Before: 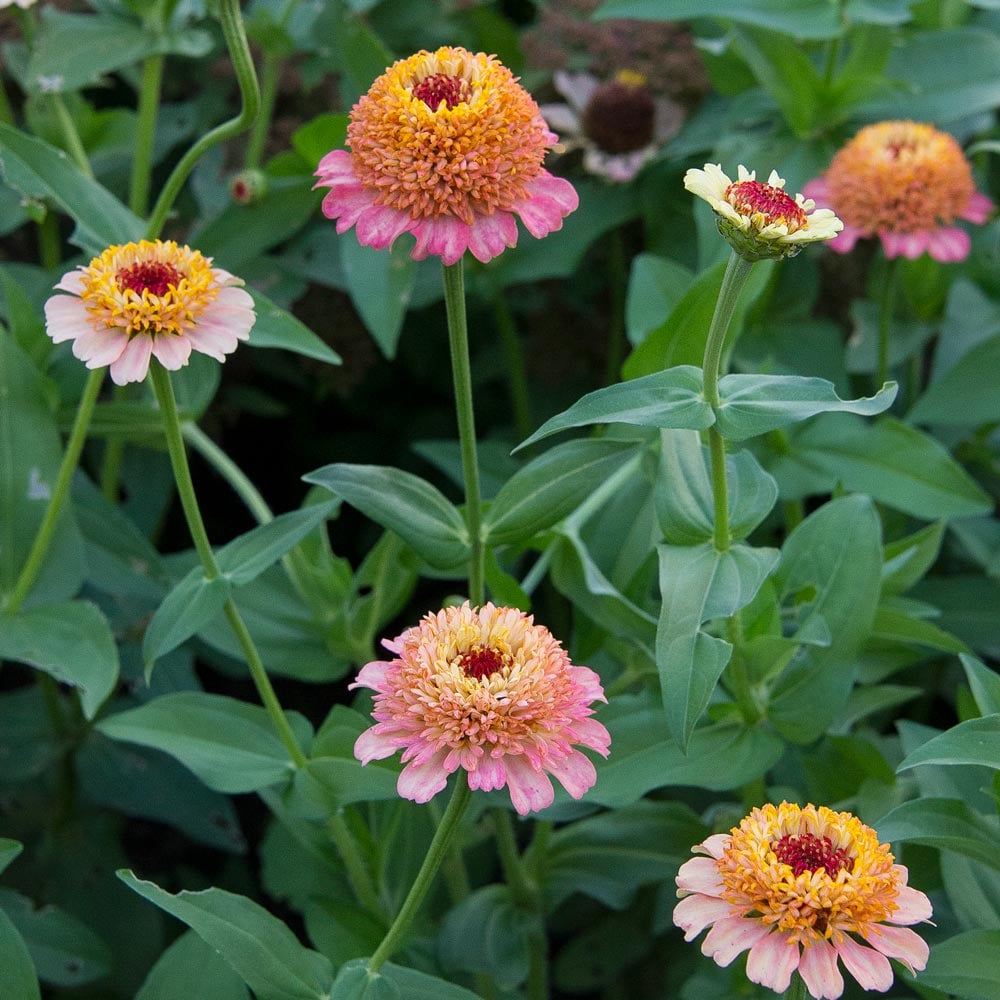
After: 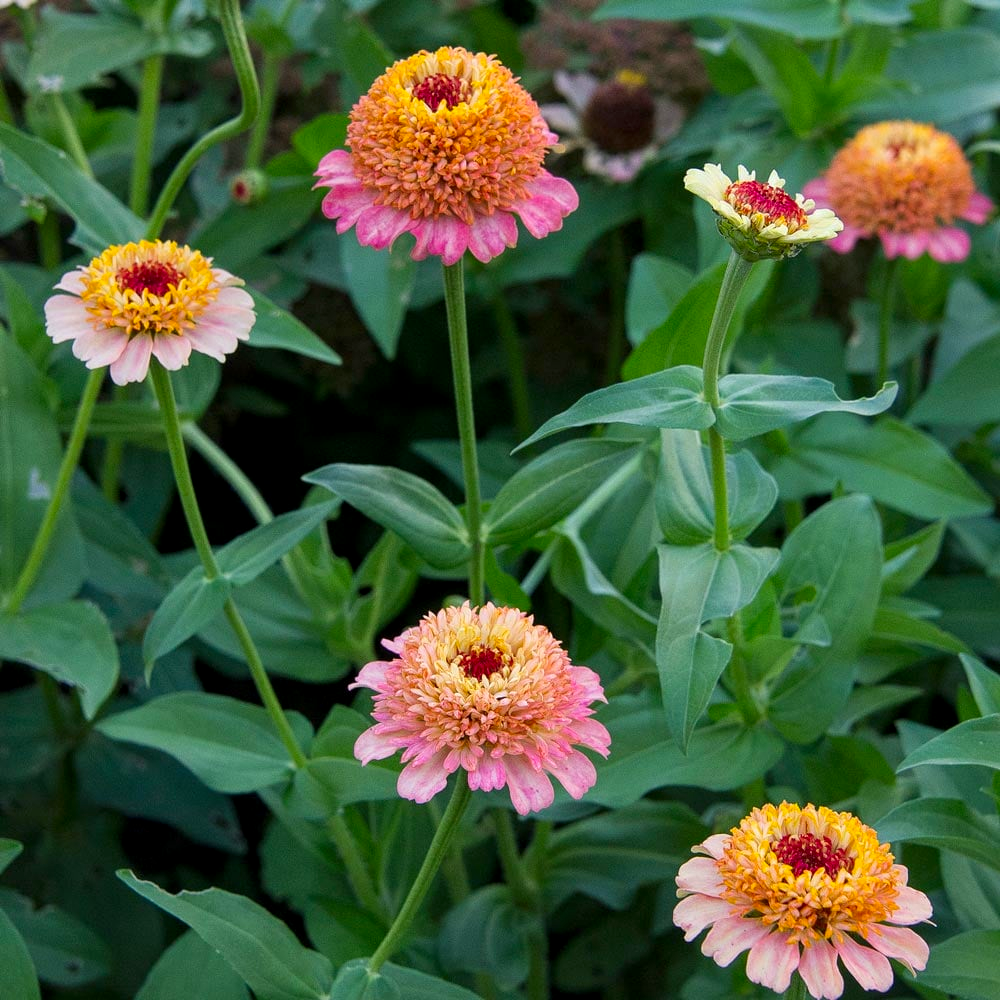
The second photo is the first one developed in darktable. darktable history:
rotate and perspective: automatic cropping original format, crop left 0, crop top 0
local contrast: highlights 100%, shadows 100%, detail 120%, midtone range 0.2
contrast brightness saturation: contrast 0.04, saturation 0.16
